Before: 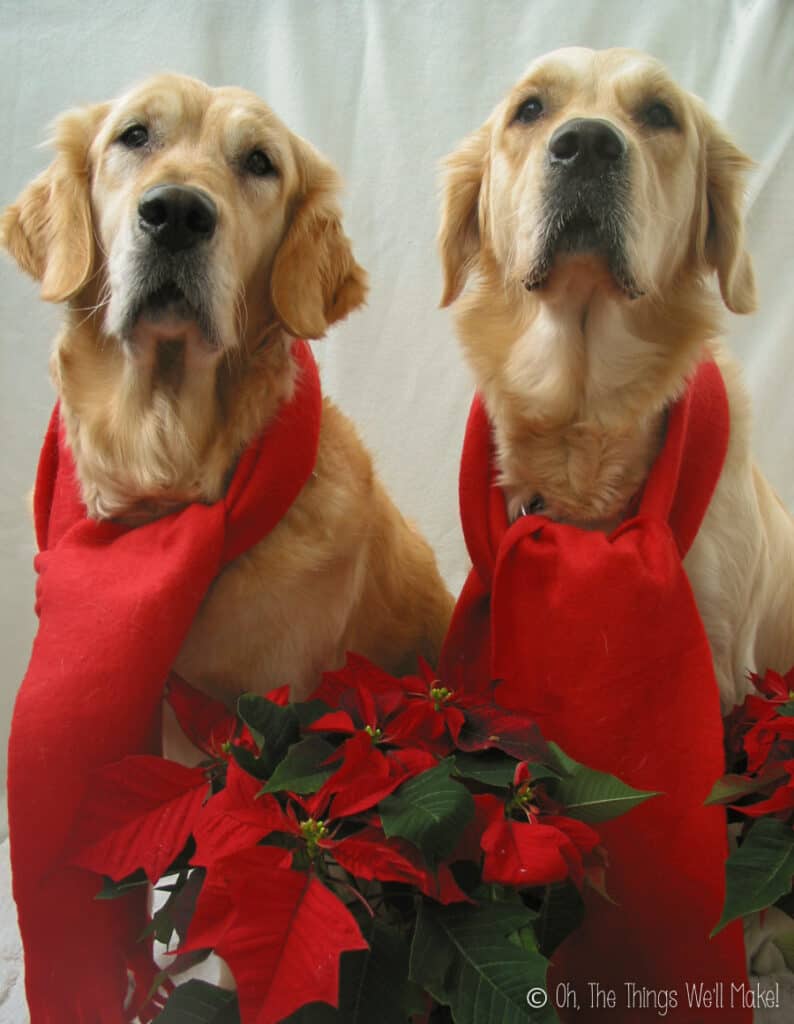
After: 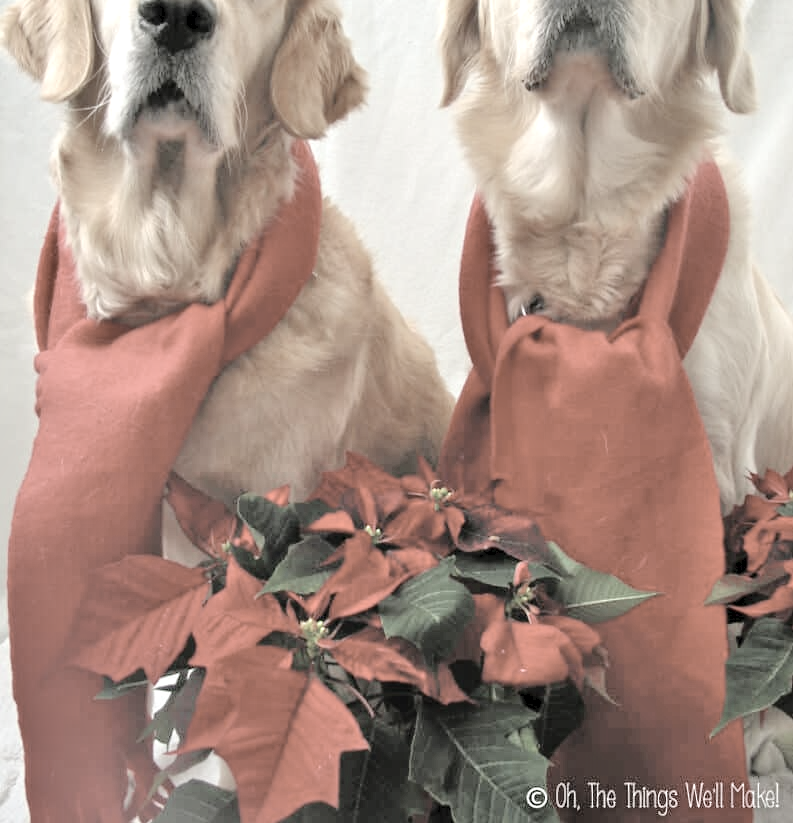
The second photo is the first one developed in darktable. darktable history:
crop and rotate: top 19.576%
contrast equalizer: octaves 7, y [[0.6 ×6], [0.55 ×6], [0 ×6], [0 ×6], [0 ×6]], mix 0.343
exposure: black level correction 0.001, exposure 0.499 EV, compensate highlight preservation false
tone curve: curves: ch0 [(0, 0) (0.003, 0.039) (0.011, 0.041) (0.025, 0.048) (0.044, 0.065) (0.069, 0.084) (0.1, 0.104) (0.136, 0.137) (0.177, 0.19) (0.224, 0.245) (0.277, 0.32) (0.335, 0.409) (0.399, 0.496) (0.468, 0.58) (0.543, 0.656) (0.623, 0.733) (0.709, 0.796) (0.801, 0.852) (0.898, 0.93) (1, 1)], color space Lab, independent channels, preserve colors none
tone equalizer: -7 EV 0.158 EV, -6 EV 0.61 EV, -5 EV 1.12 EV, -4 EV 1.29 EV, -3 EV 1.17 EV, -2 EV 0.6 EV, -1 EV 0.163 EV
color correction: highlights b* 0.049, saturation 0.318
